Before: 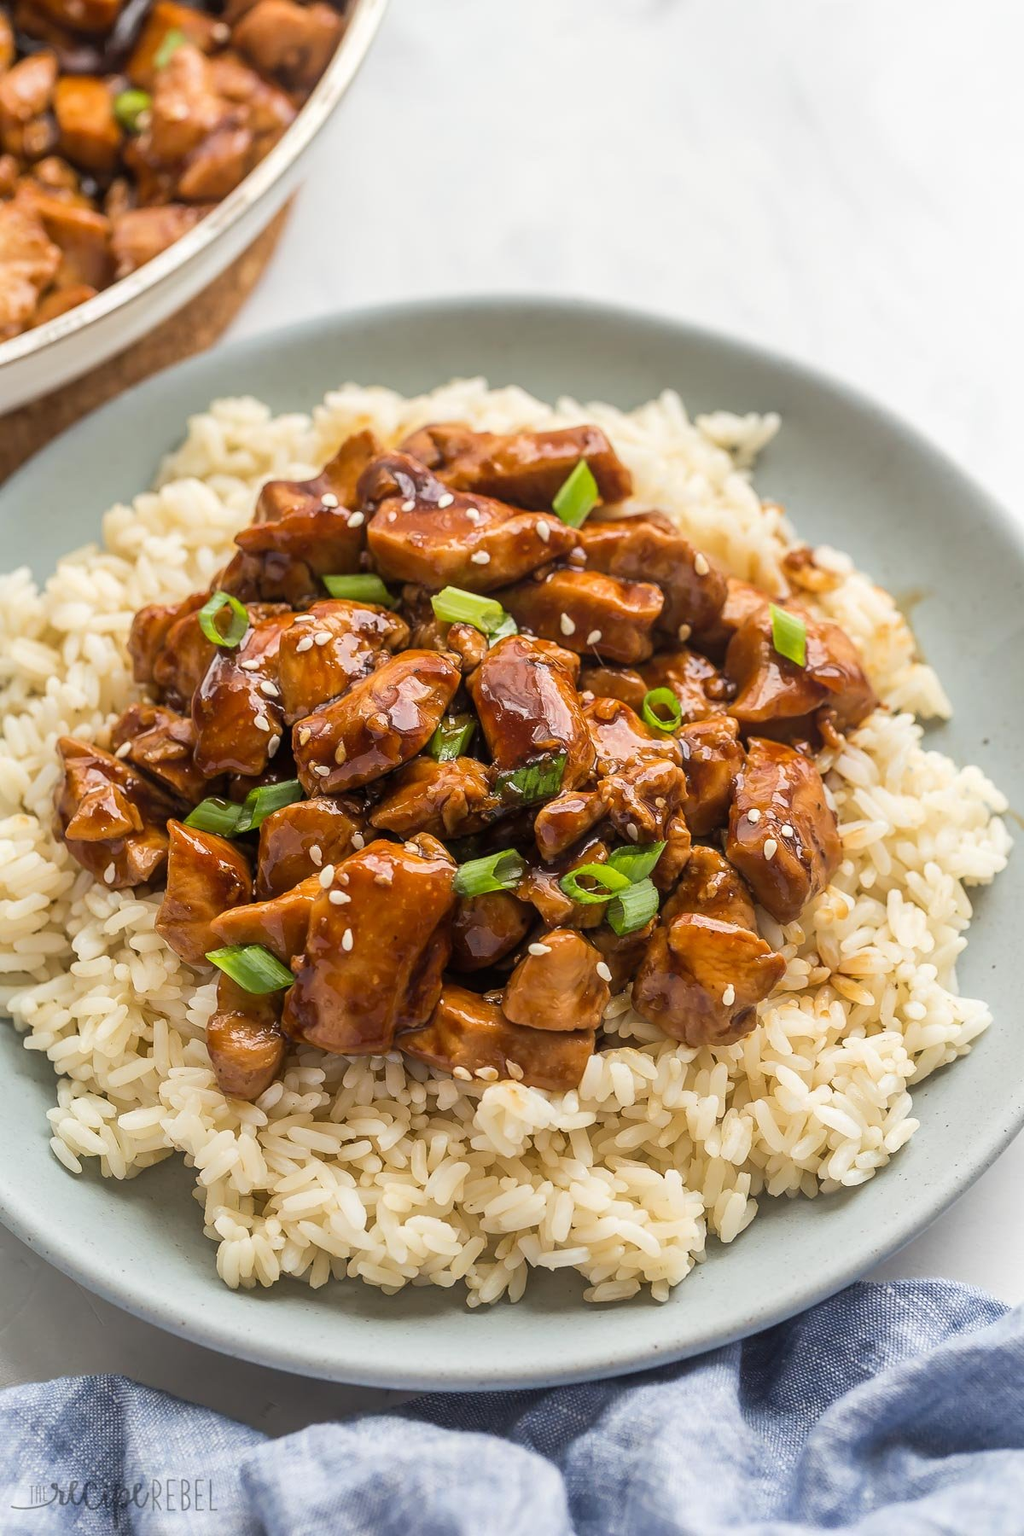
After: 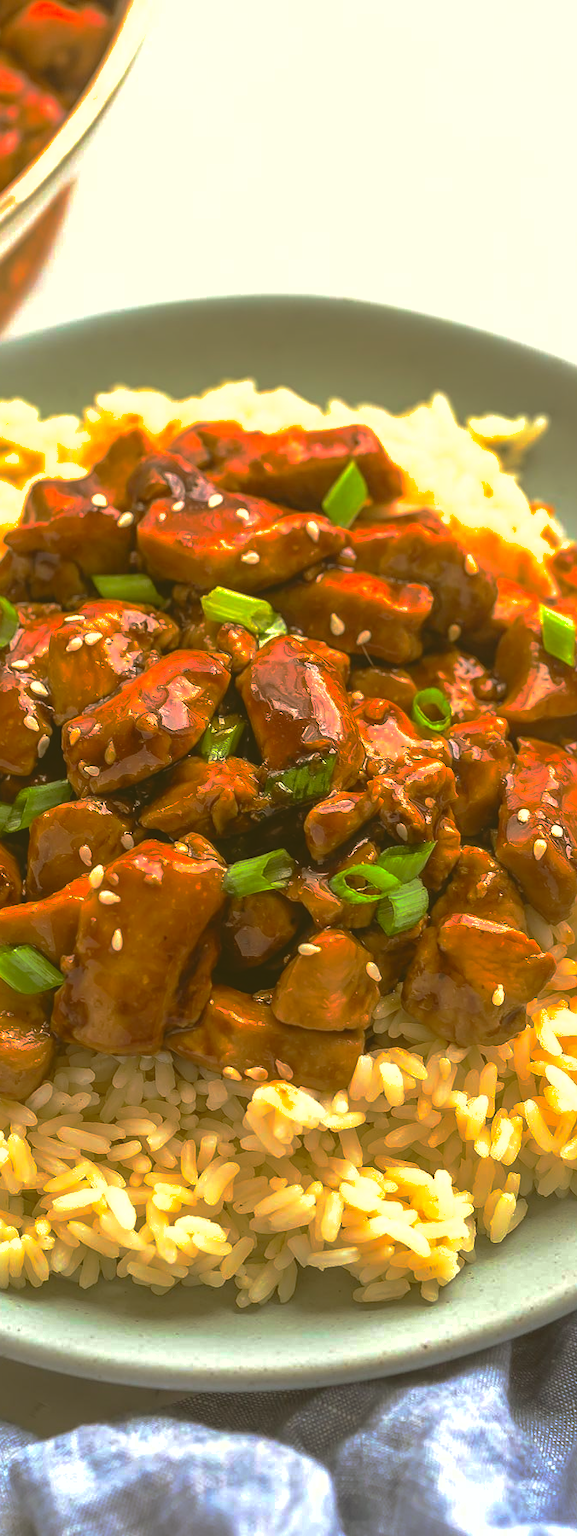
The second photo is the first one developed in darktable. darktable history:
crop and rotate: left 22.559%, right 20.983%
shadows and highlights: shadows 30.25
tone equalizer: -8 EV -0.752 EV, -7 EV -0.69 EV, -6 EV -0.607 EV, -5 EV -0.372 EV, -3 EV 0.373 EV, -2 EV 0.6 EV, -1 EV 0.694 EV, +0 EV 0.742 EV
color correction: highlights a* -1.35, highlights b* 10.55, shadows a* 0.303, shadows b* 19.21
base curve: curves: ch0 [(0, 0) (0.841, 0.609) (1, 1)], preserve colors none
contrast brightness saturation: contrast -0.272
